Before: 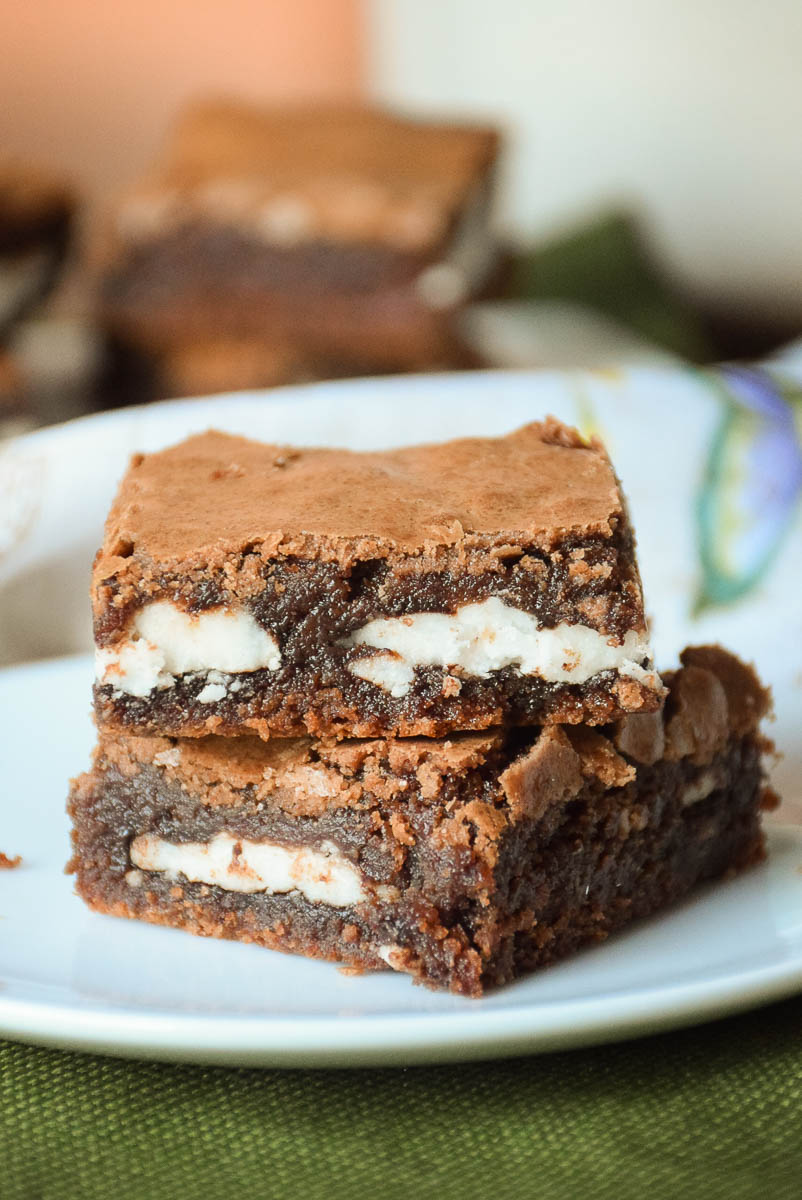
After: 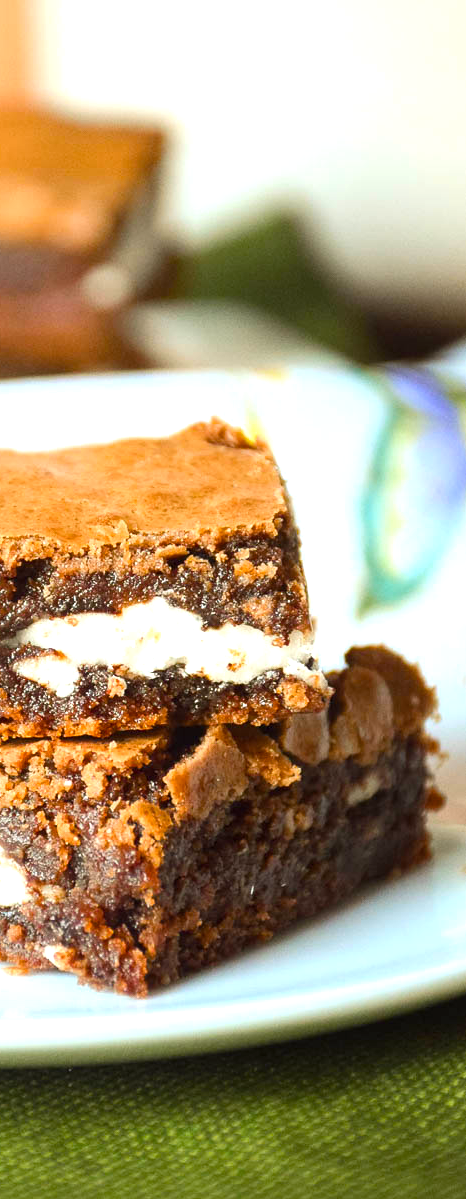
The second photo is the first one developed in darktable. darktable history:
crop: left 41.816%
color balance rgb: perceptual saturation grading › global saturation 30.614%
exposure: exposure 0.701 EV, compensate exposure bias true, compensate highlight preservation false
